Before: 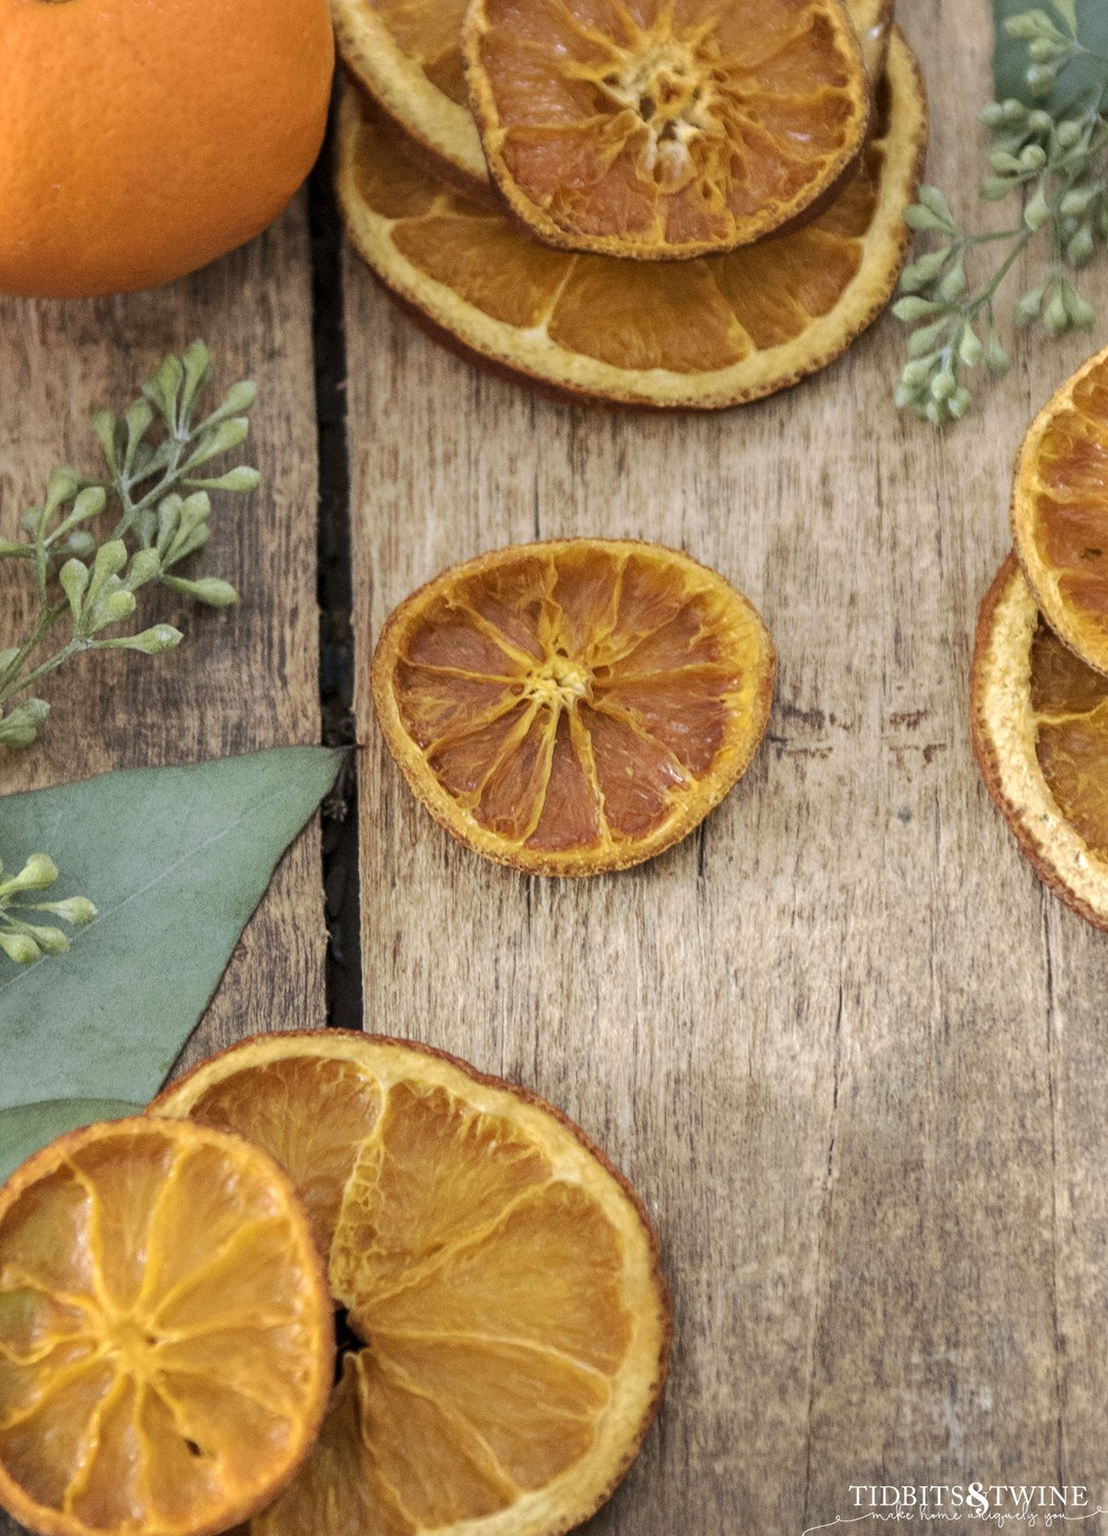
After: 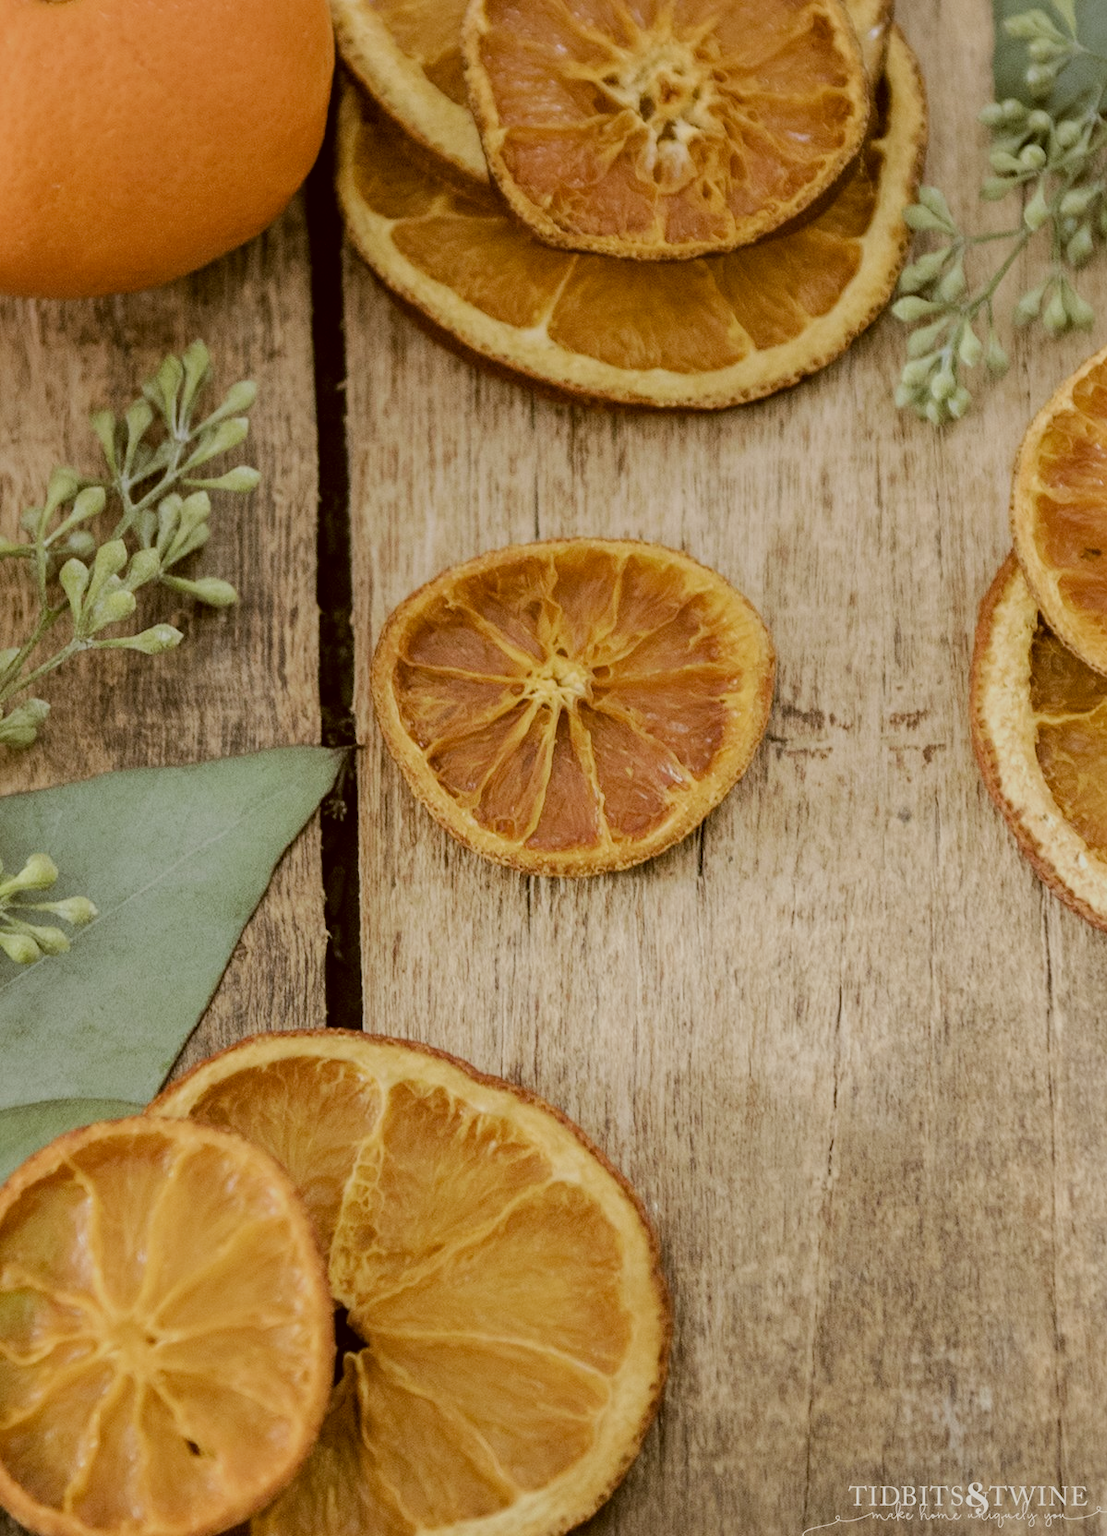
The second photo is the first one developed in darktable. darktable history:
filmic rgb: black relative exposure -7.21 EV, white relative exposure 5.35 EV, hardness 3.02, add noise in highlights 0.002, preserve chrominance max RGB, color science v3 (2019), use custom middle-gray values true, contrast in highlights soft
color correction: highlights a* -0.423, highlights b* 0.156, shadows a* 4.52, shadows b* 20.78
